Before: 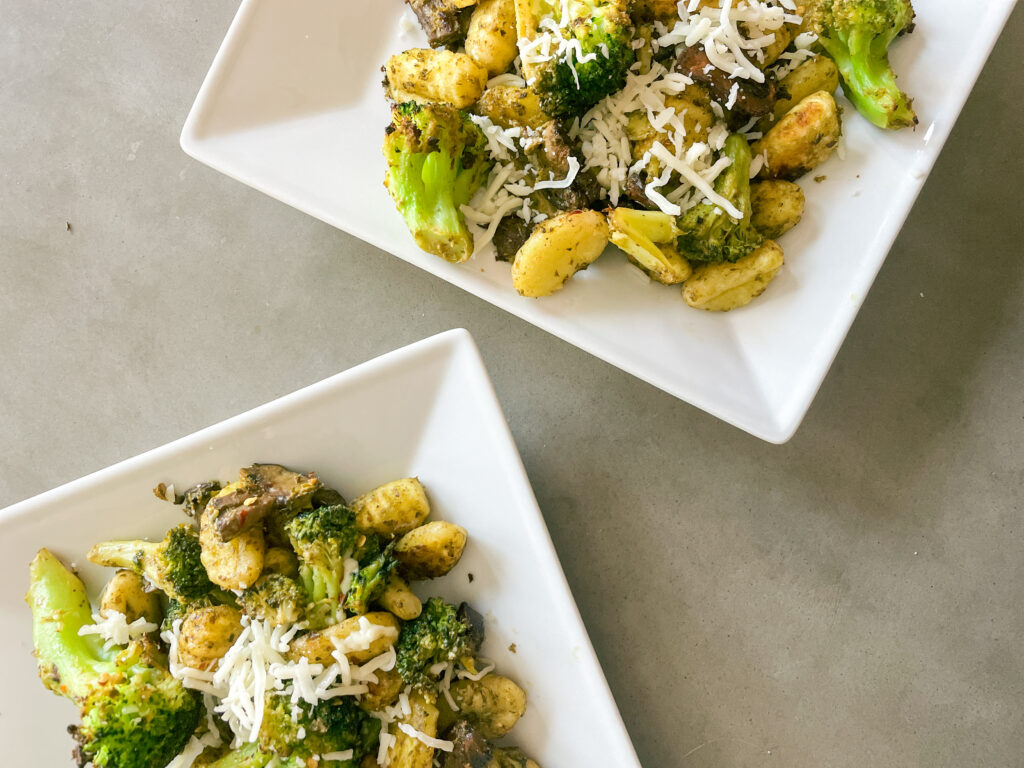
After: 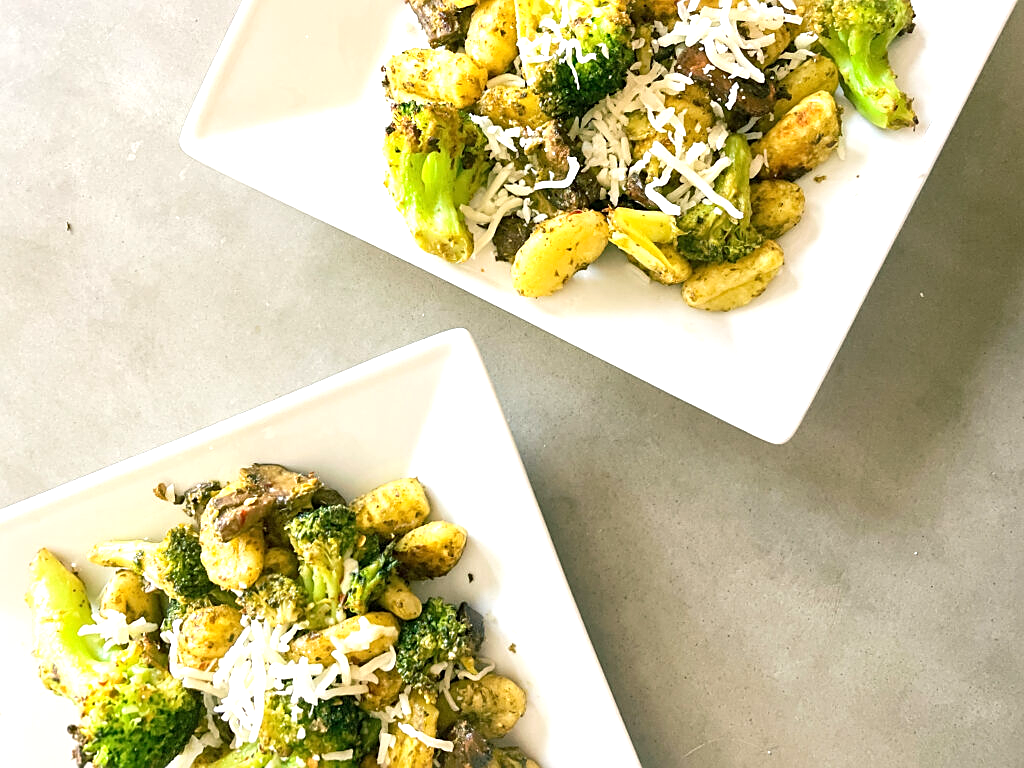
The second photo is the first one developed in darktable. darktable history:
exposure: exposure 0.785 EV, compensate highlight preservation false
sharpen: on, module defaults
